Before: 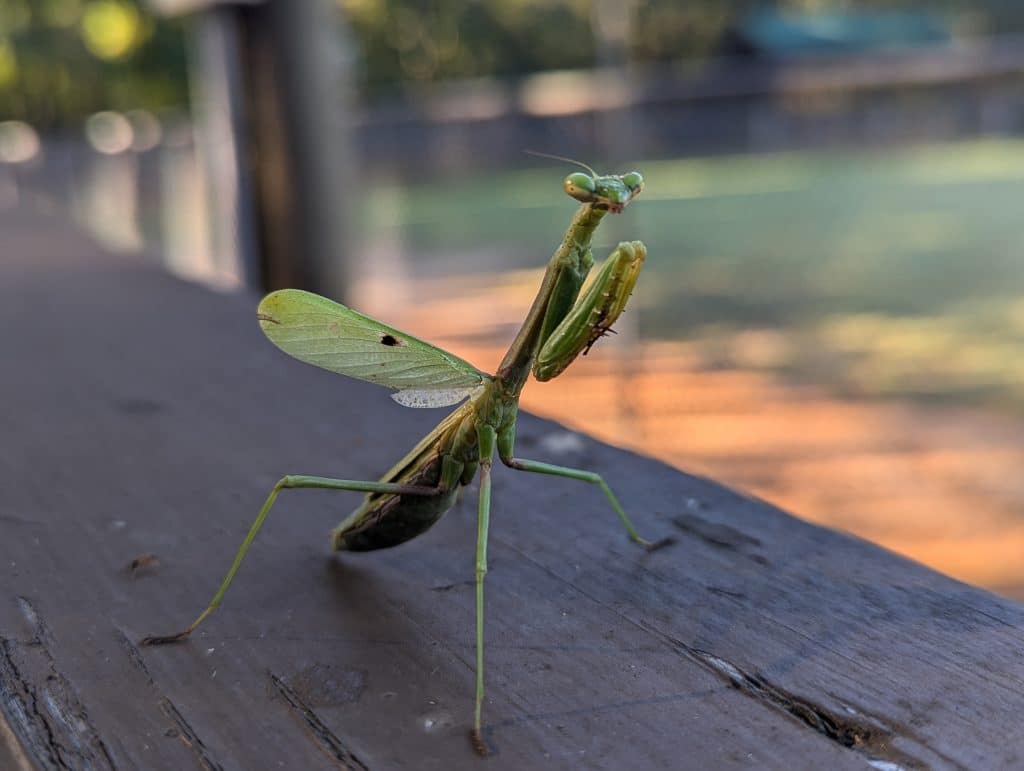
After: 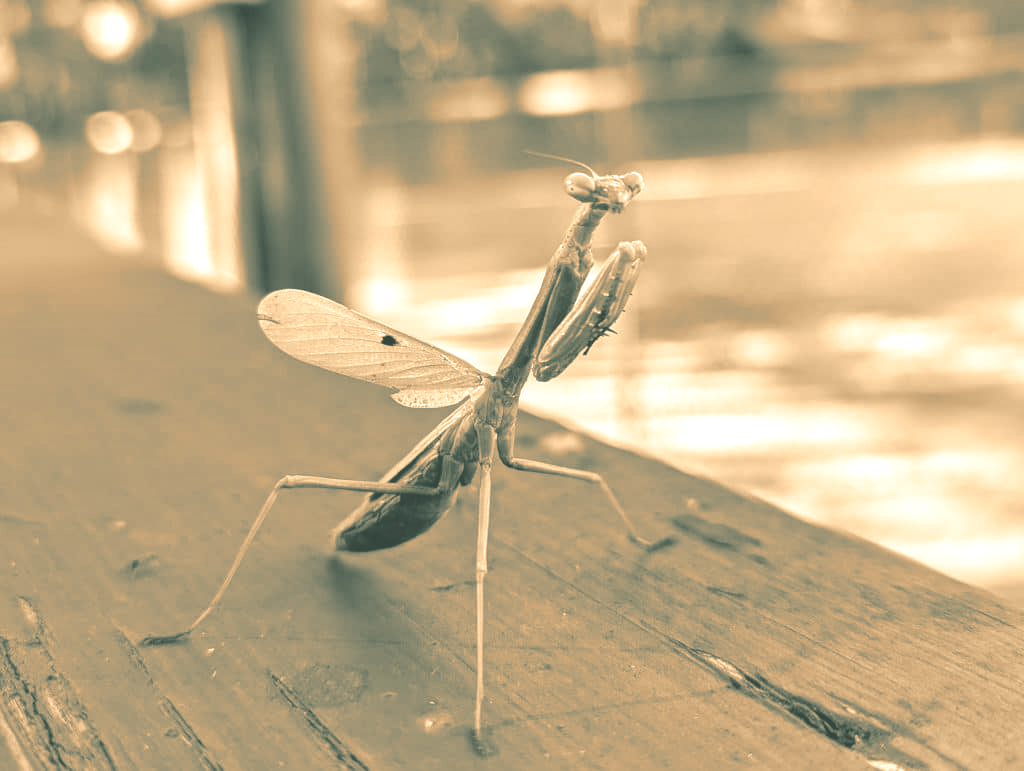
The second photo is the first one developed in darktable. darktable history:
shadows and highlights: highlights color adjustment 0%, low approximation 0.01, soften with gaussian
colorize: hue 28.8°, source mix 100%
split-toning: shadows › hue 186.43°, highlights › hue 49.29°, compress 30.29%
